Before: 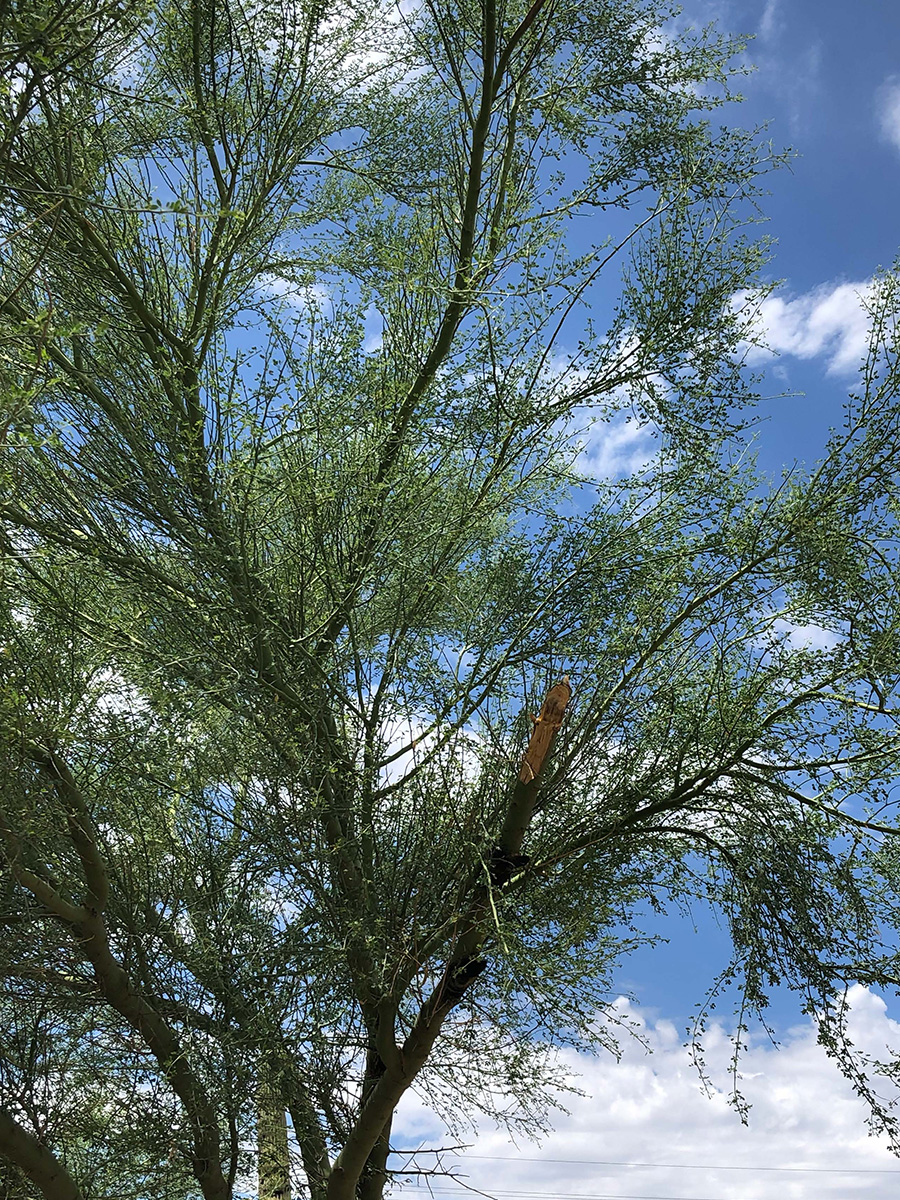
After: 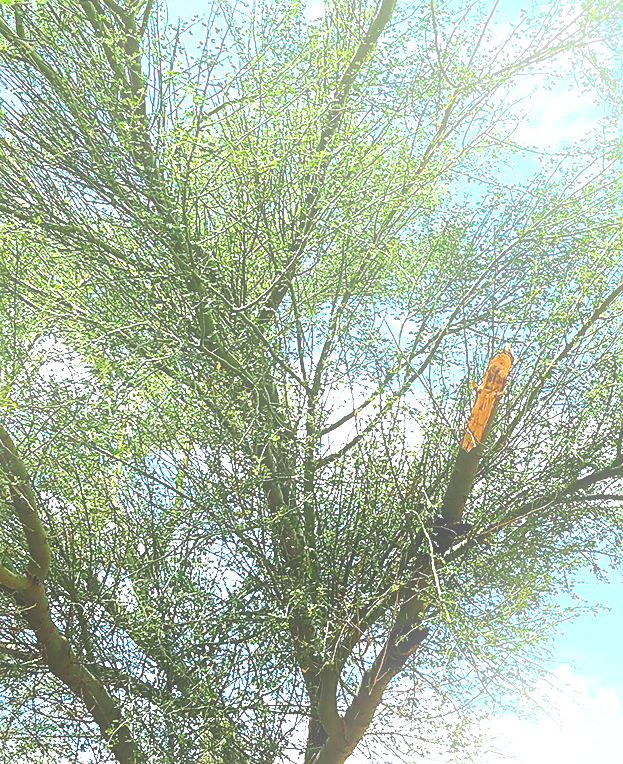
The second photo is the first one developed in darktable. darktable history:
sharpen: on, module defaults
exposure: exposure 0.648 EV, compensate highlight preservation false
shadows and highlights: shadows -23.08, highlights 46.15, soften with gaussian
crop: left 6.488%, top 27.668%, right 24.183%, bottom 8.656%
contrast brightness saturation: contrast 0.15, brightness -0.01, saturation 0.1
base curve: curves: ch0 [(0, 0) (0.036, 0.037) (0.121, 0.228) (0.46, 0.76) (0.859, 0.983) (1, 1)], preserve colors none
levels: levels [0, 0.474, 0.947]
bloom: on, module defaults
